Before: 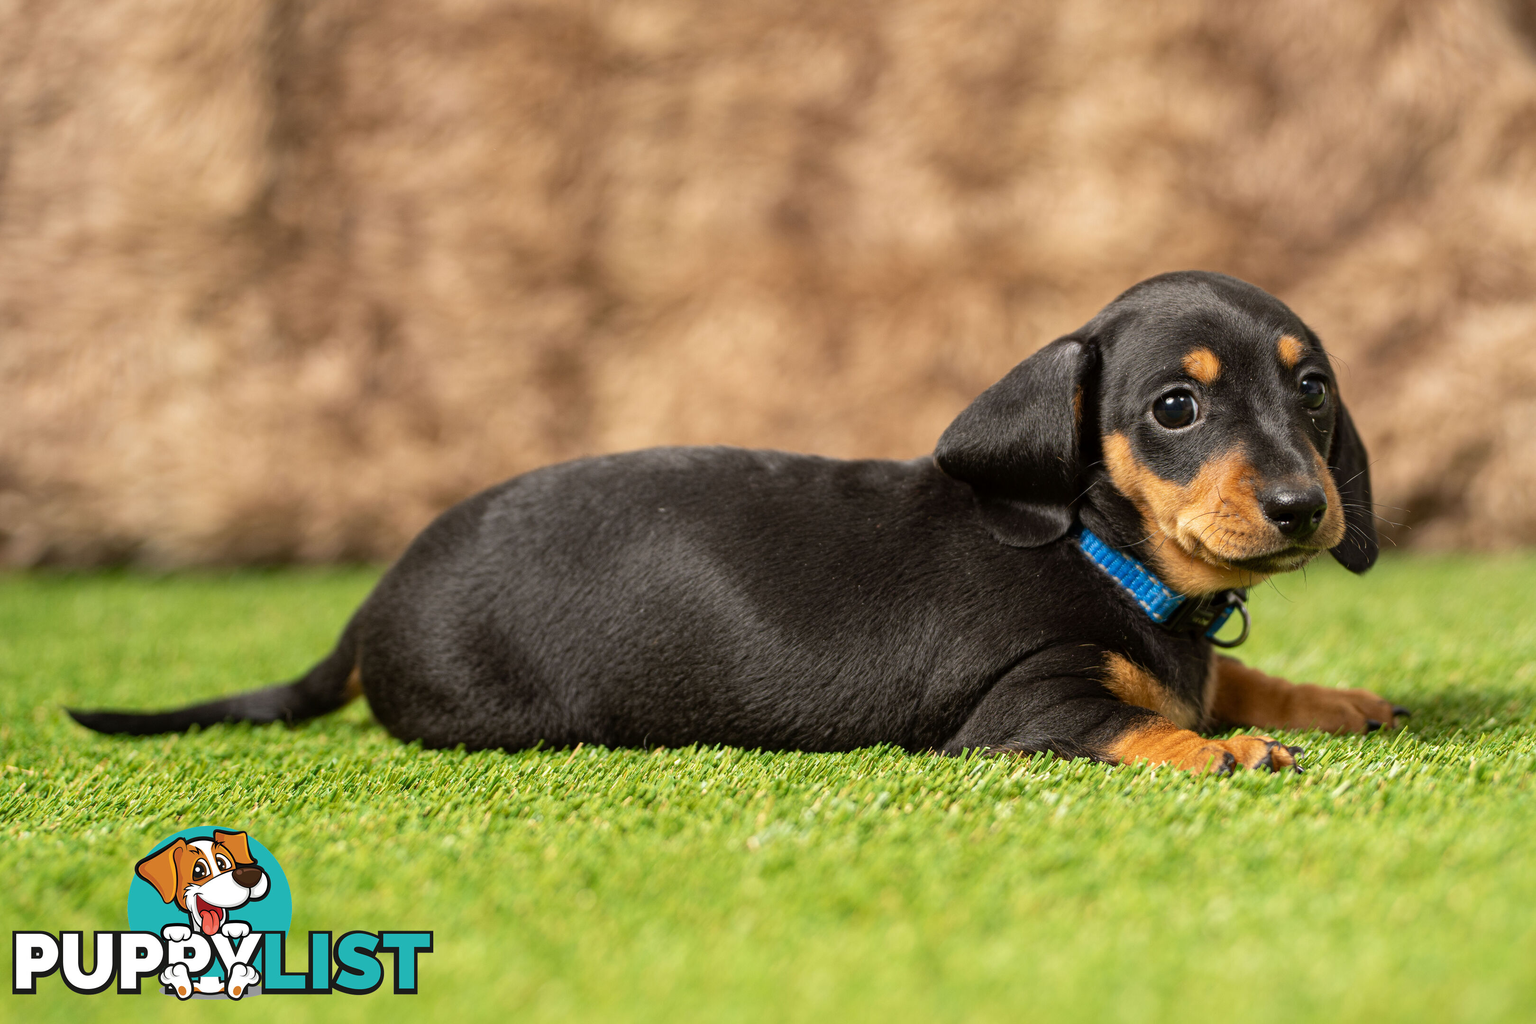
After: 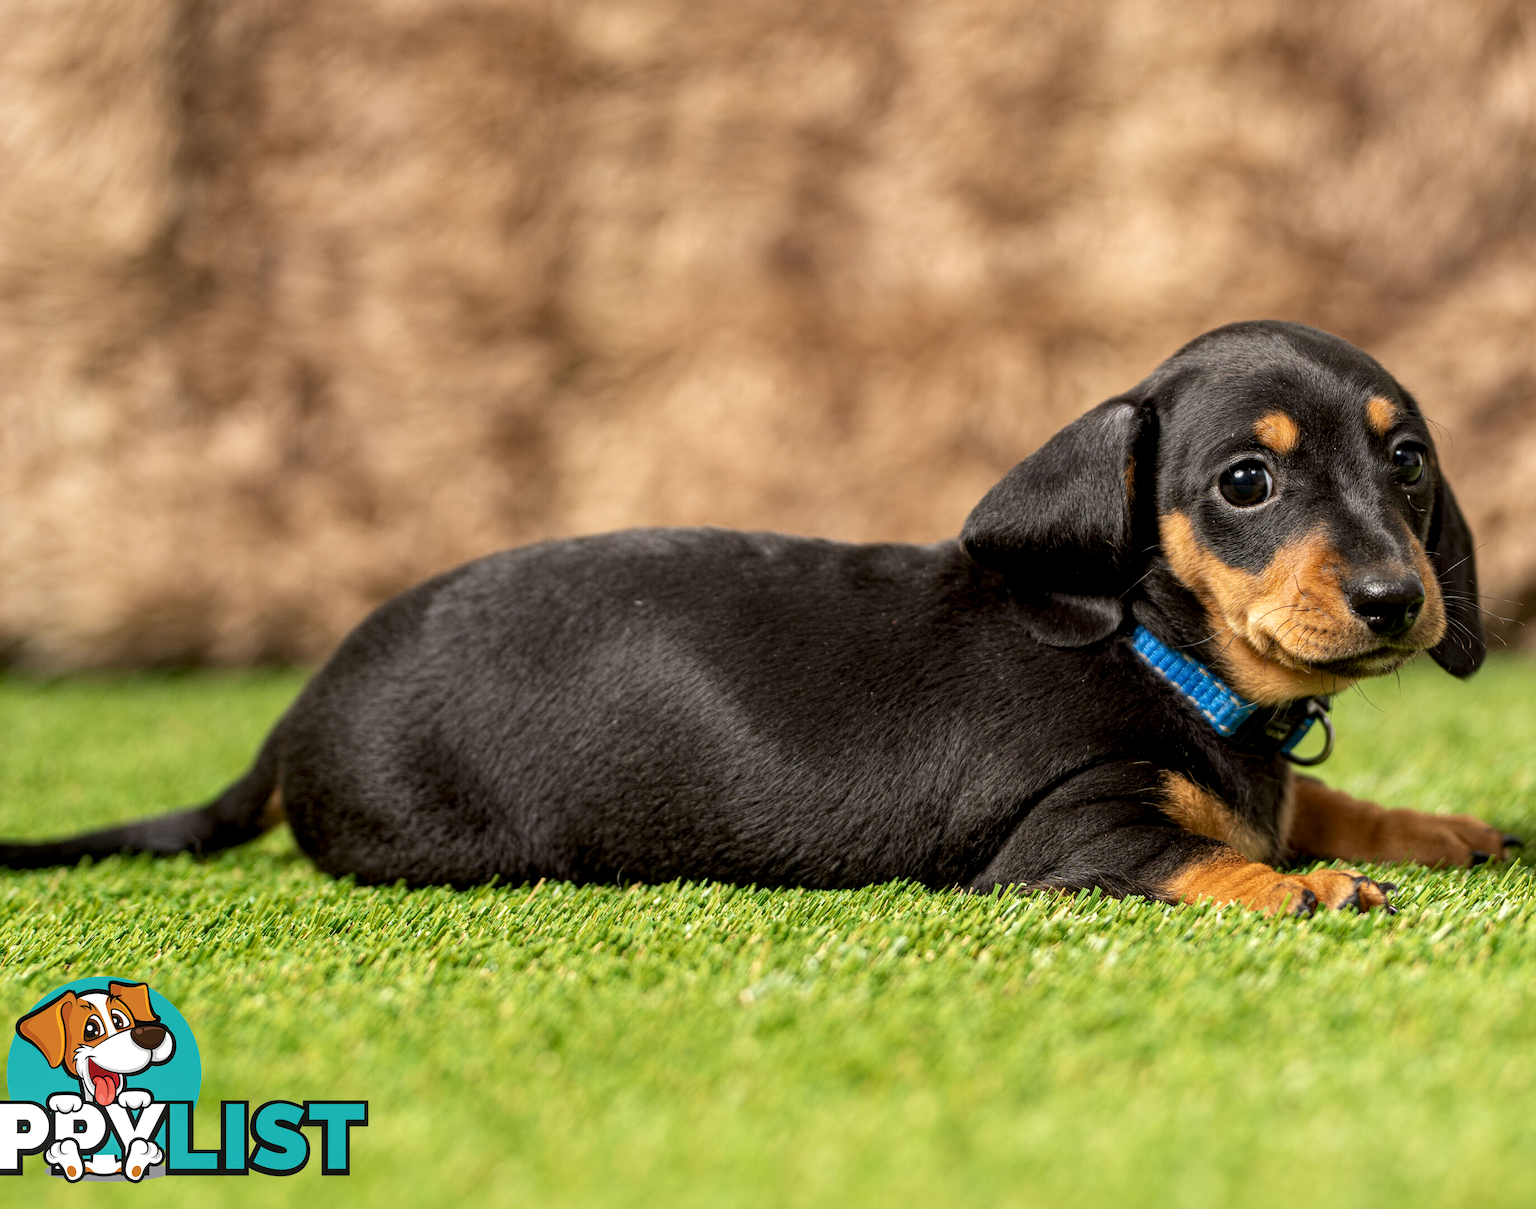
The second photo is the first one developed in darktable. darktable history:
local contrast: highlights 83%, shadows 80%
crop: left 7.955%, right 7.436%
